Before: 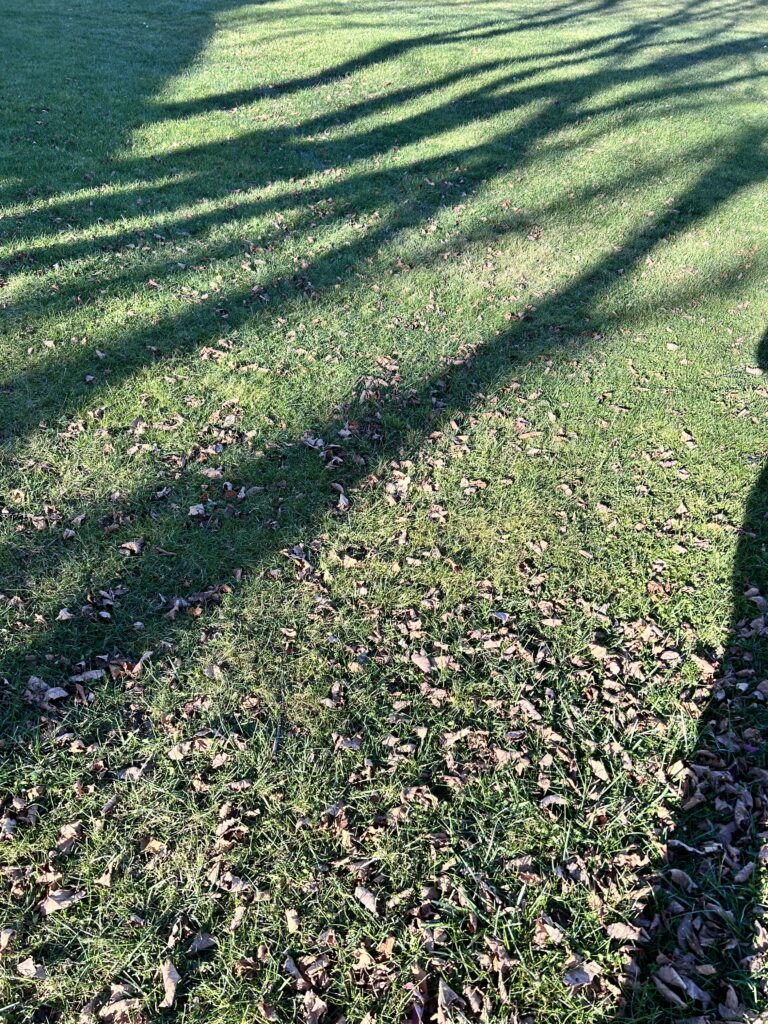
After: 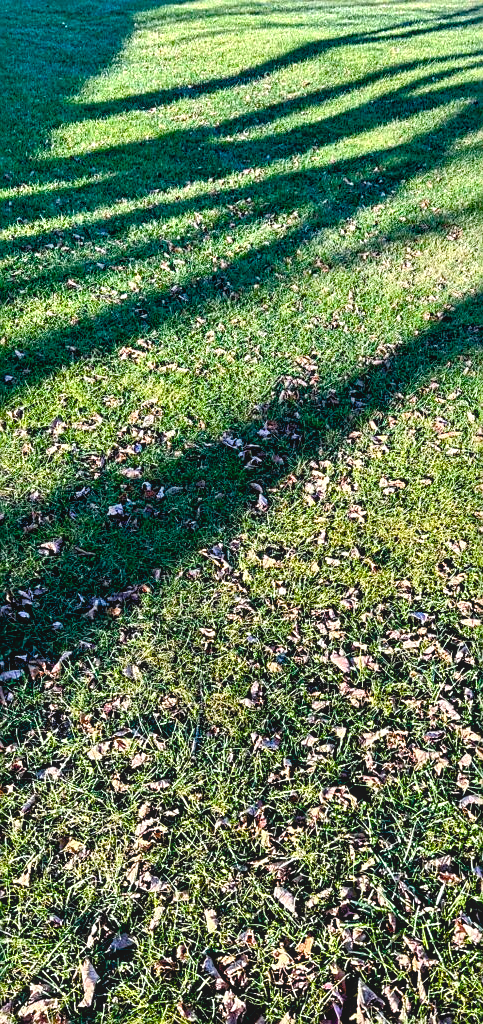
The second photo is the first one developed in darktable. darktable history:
crop: left 10.667%, right 26.341%
contrast brightness saturation: contrast -0.093, saturation -0.082
sharpen: on, module defaults
exposure: black level correction 0.009, compensate highlight preservation false
tone equalizer: -8 EV -0.435 EV, -7 EV -0.419 EV, -6 EV -0.339 EV, -5 EV -0.201 EV, -3 EV 0.218 EV, -2 EV 0.337 EV, -1 EV 0.365 EV, +0 EV 0.437 EV, edges refinement/feathering 500, mask exposure compensation -1.57 EV, preserve details no
color balance rgb: global offset › hue 171.01°, perceptual saturation grading › global saturation 40.456%, perceptual saturation grading › highlights -25.301%, perceptual saturation grading › mid-tones 34.884%, perceptual saturation grading › shadows 34.623%, global vibrance 20%
local contrast: on, module defaults
